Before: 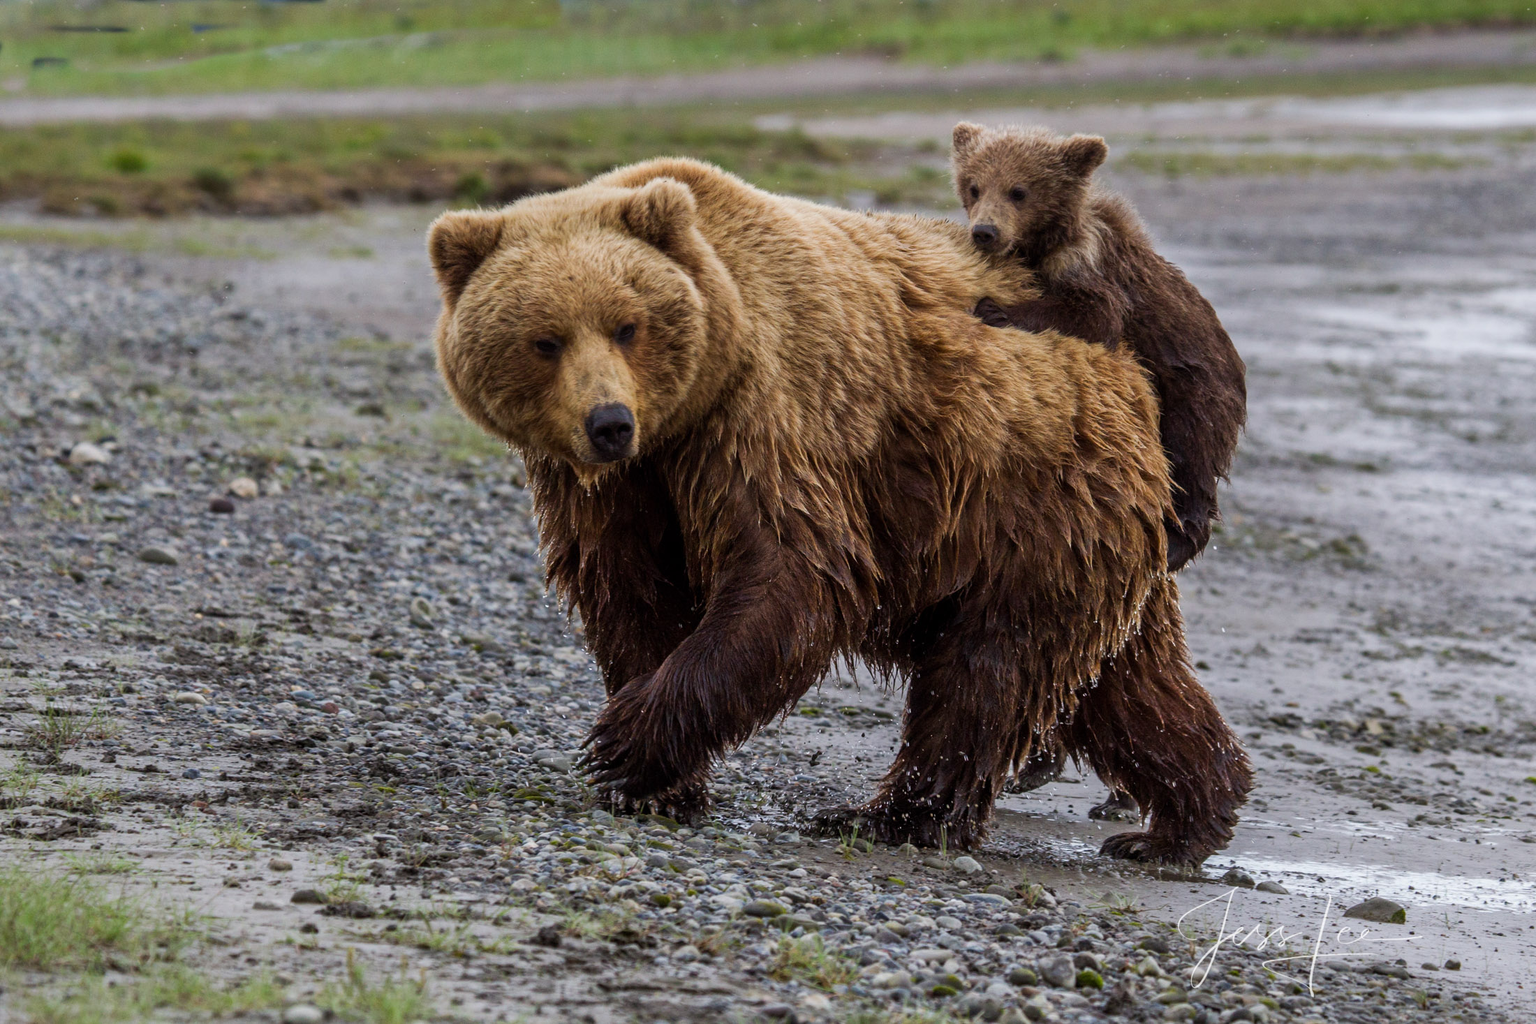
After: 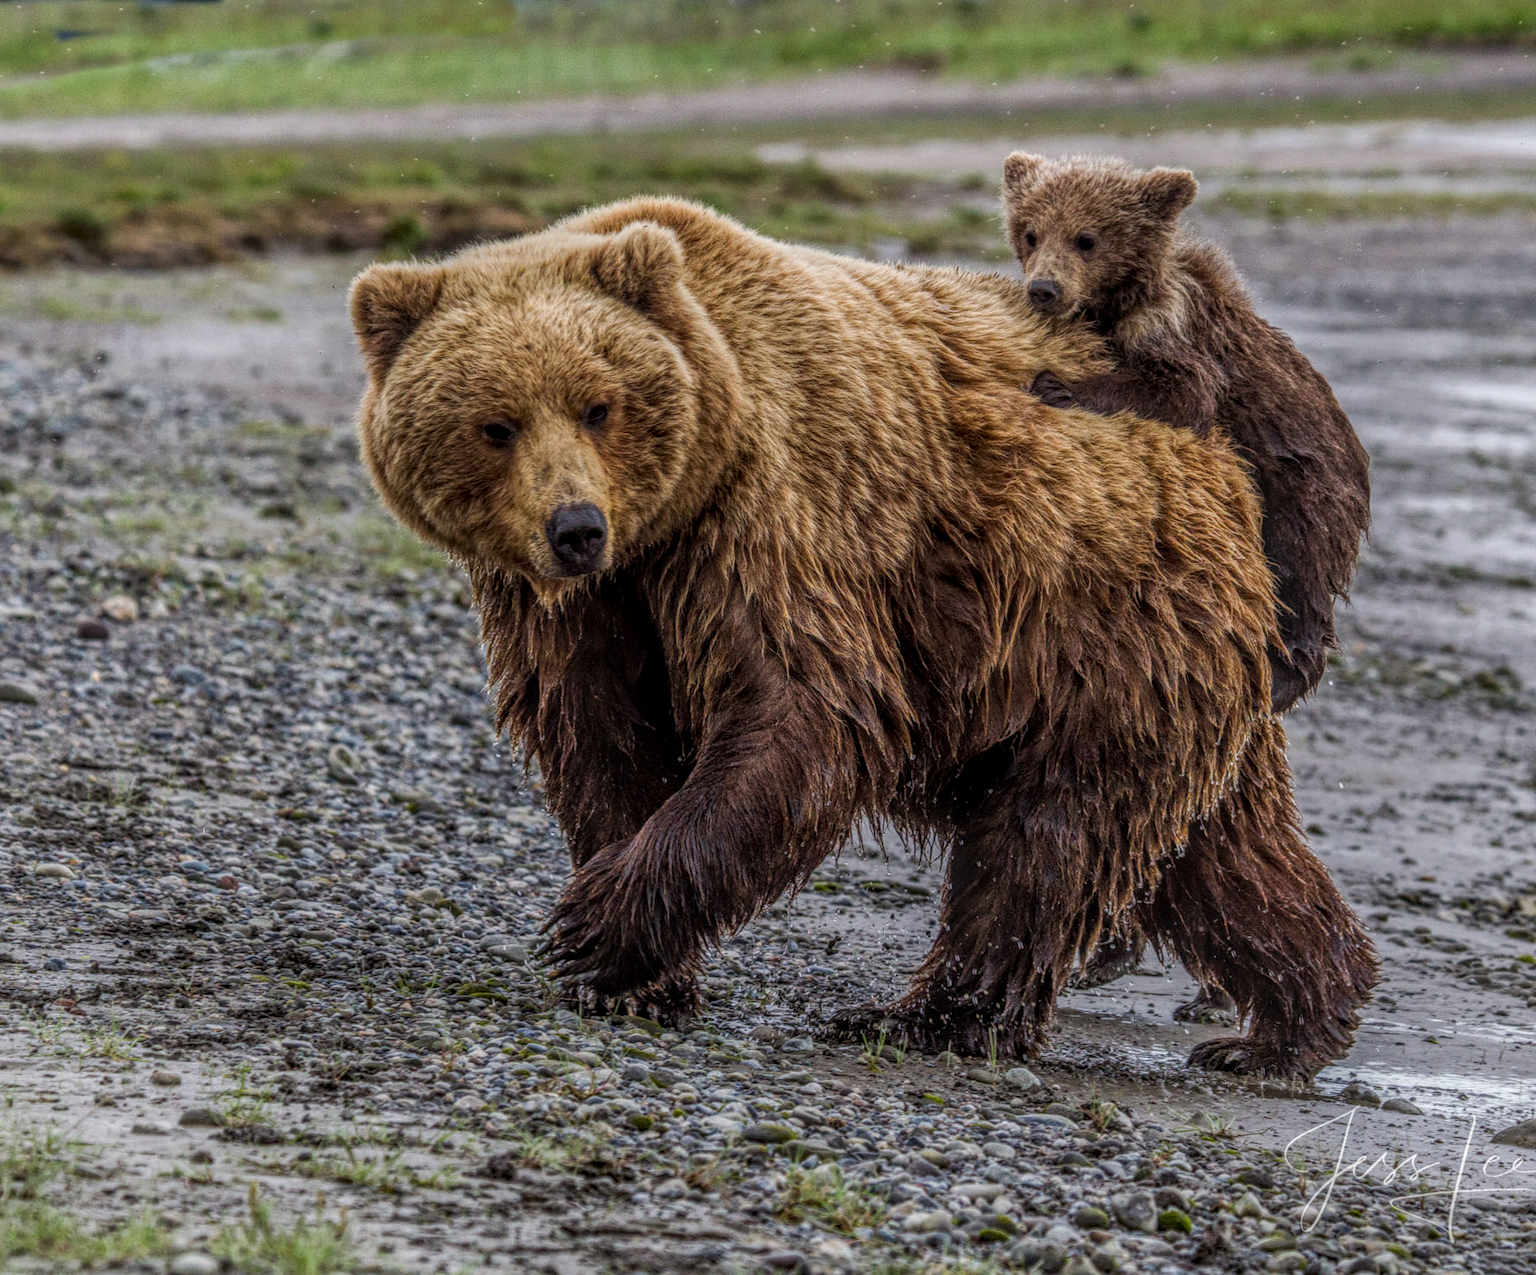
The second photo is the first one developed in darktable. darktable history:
exposure: compensate highlight preservation false
crop and rotate: left 9.595%, right 10.152%
local contrast: highlights 0%, shadows 3%, detail 200%, midtone range 0.246
